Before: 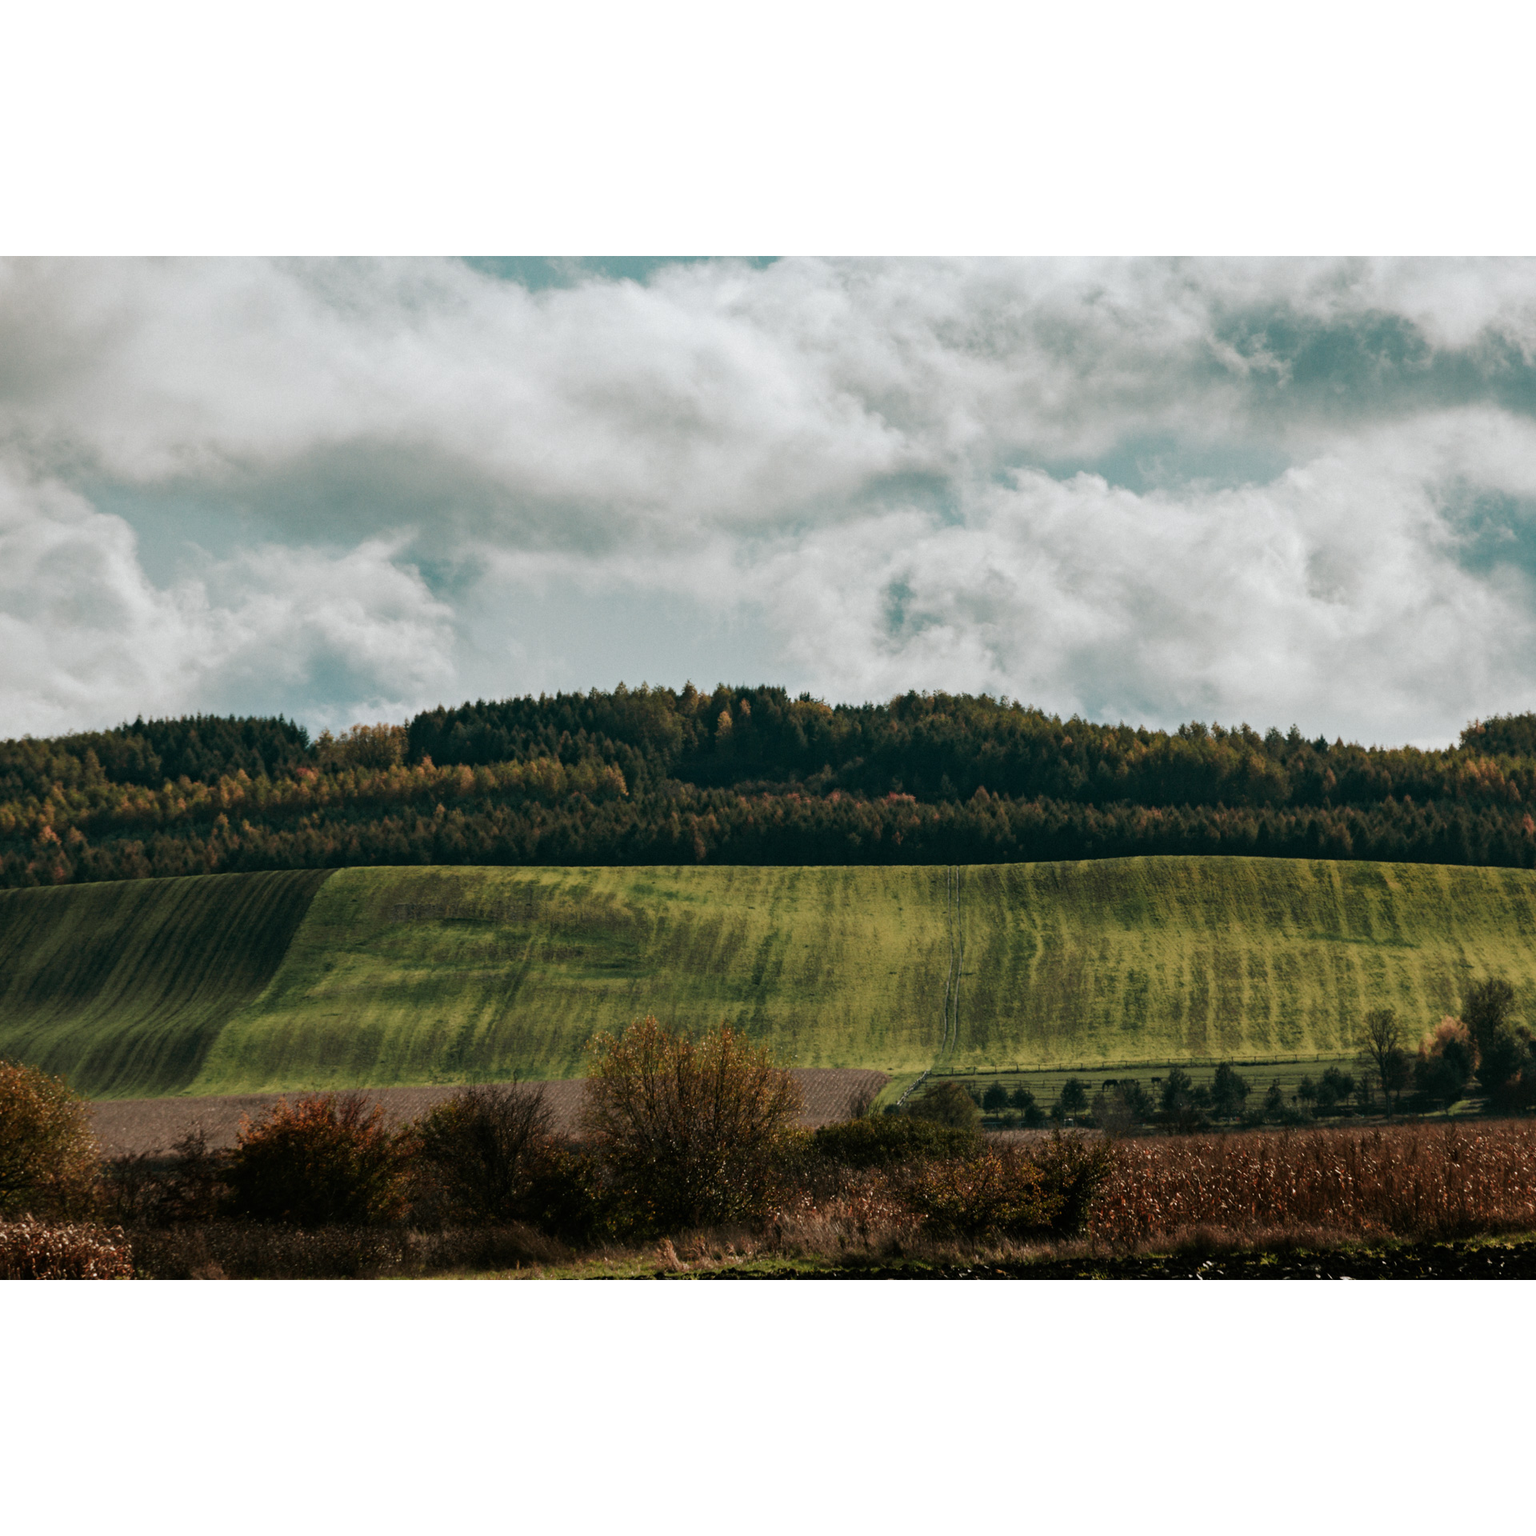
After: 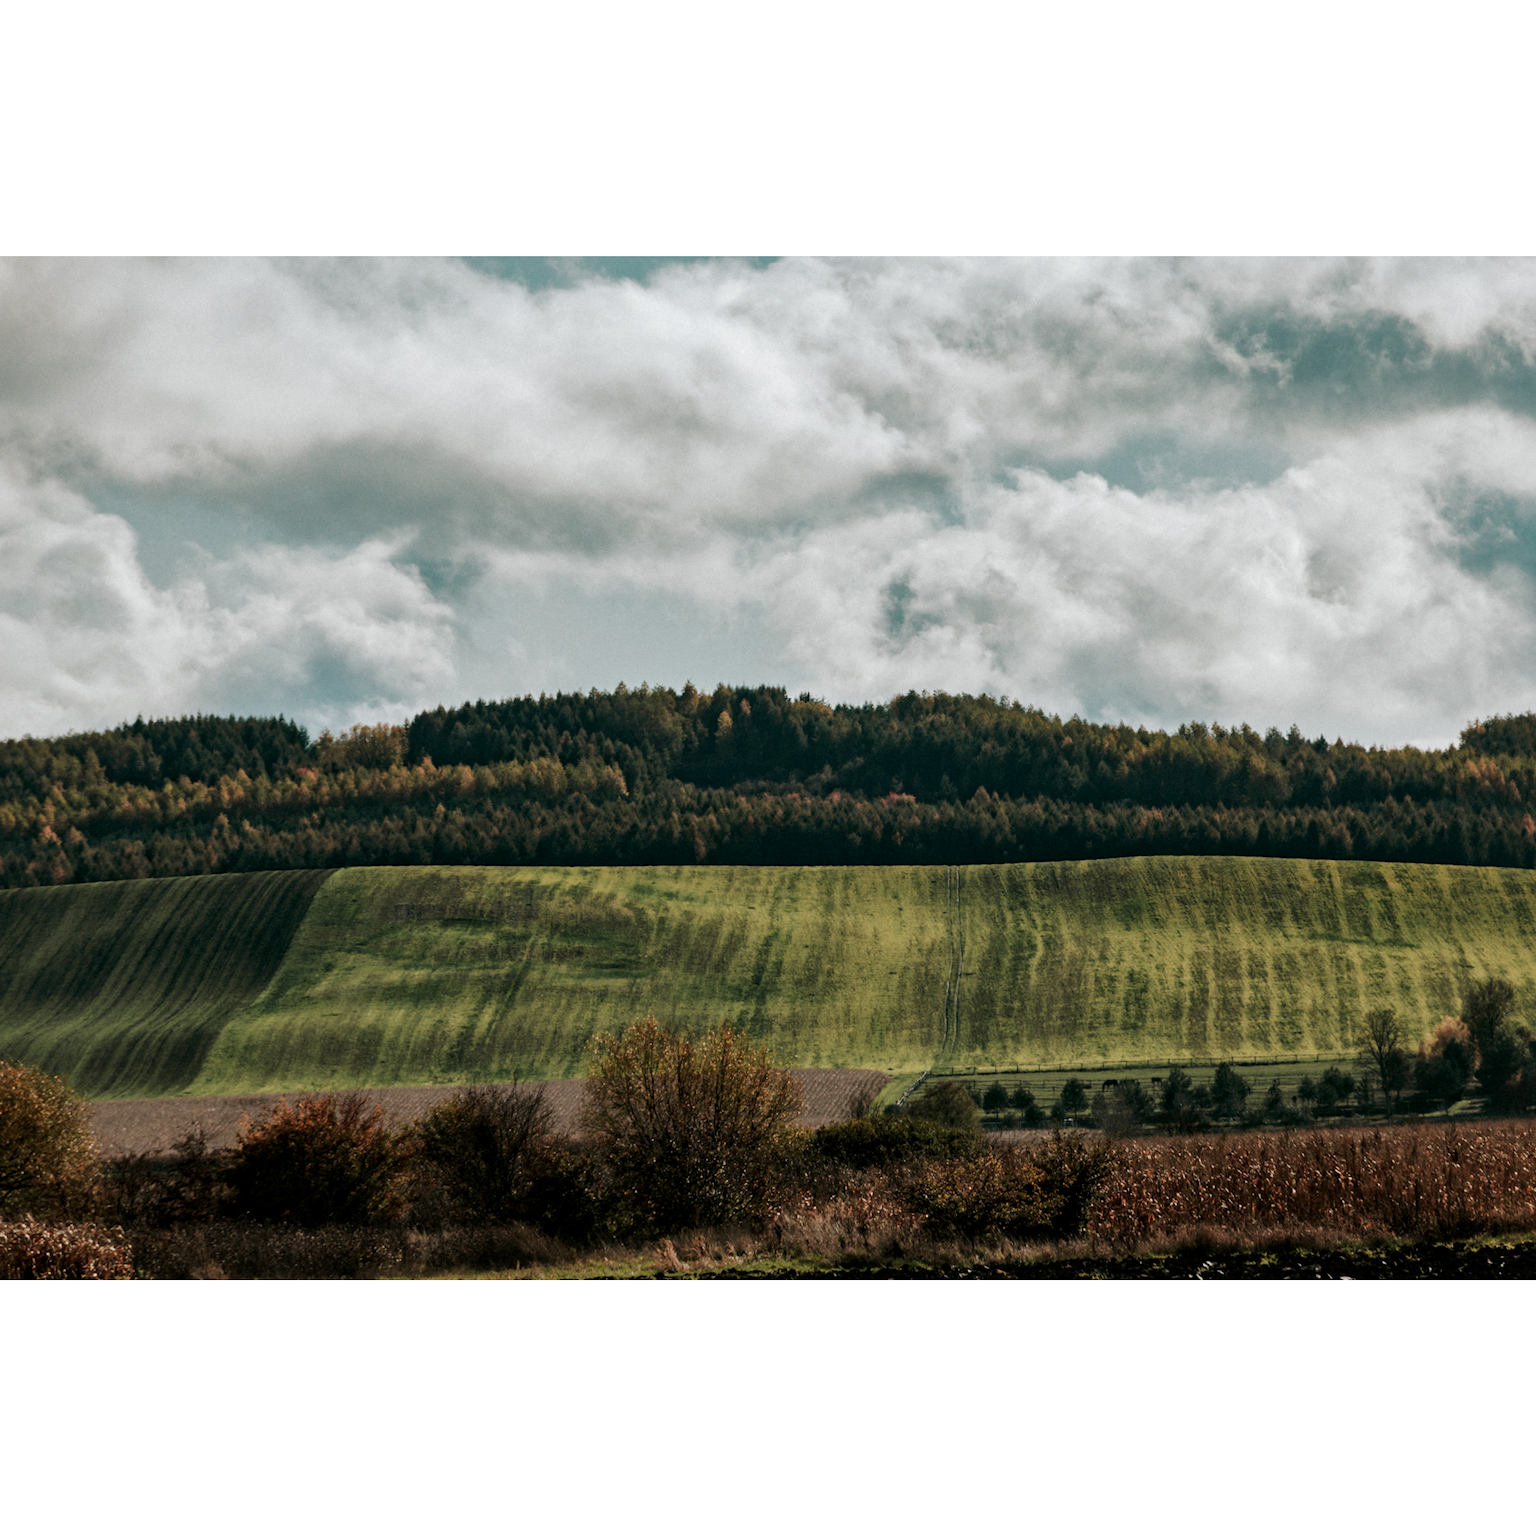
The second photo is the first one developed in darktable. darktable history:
local contrast: mode bilateral grid, contrast 20, coarseness 49, detail 129%, midtone range 0.2
contrast brightness saturation: saturation -0.067
